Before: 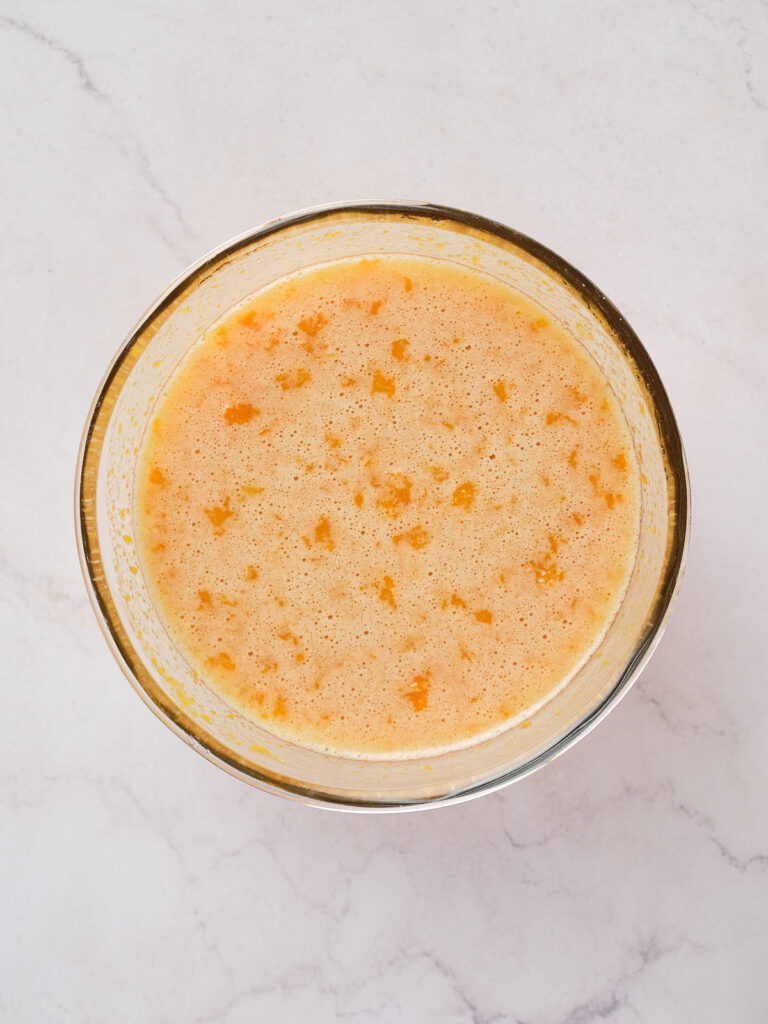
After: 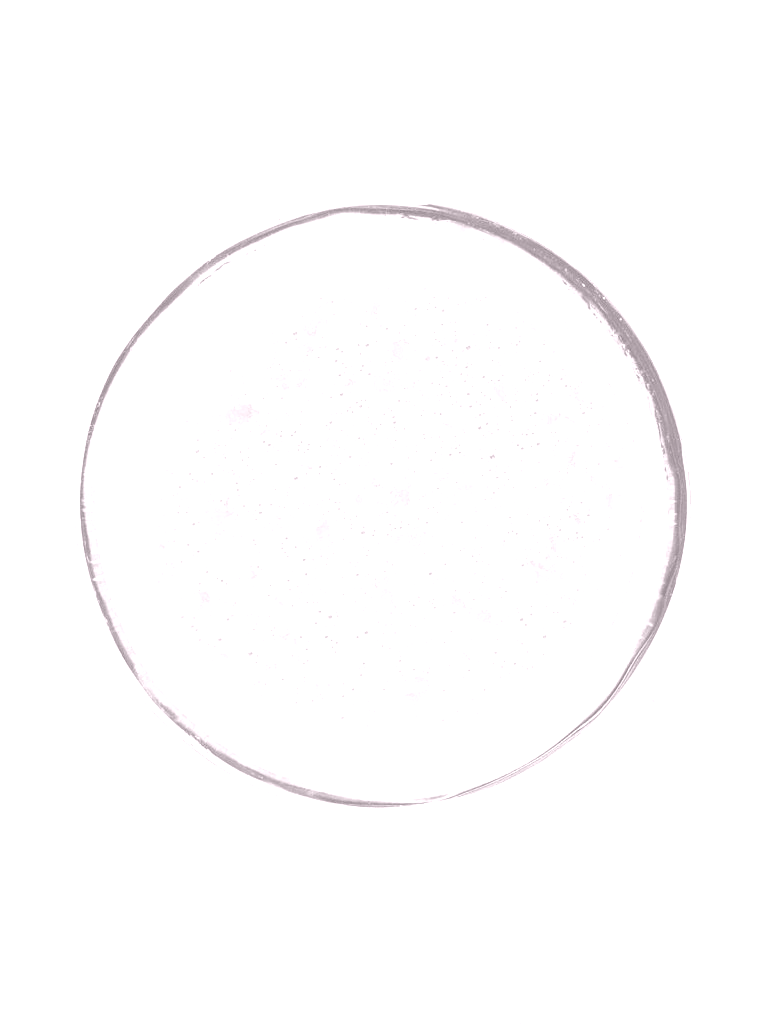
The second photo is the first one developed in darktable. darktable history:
colorize: hue 25.2°, saturation 83%, source mix 82%, lightness 79%, version 1
local contrast: detail 130%
